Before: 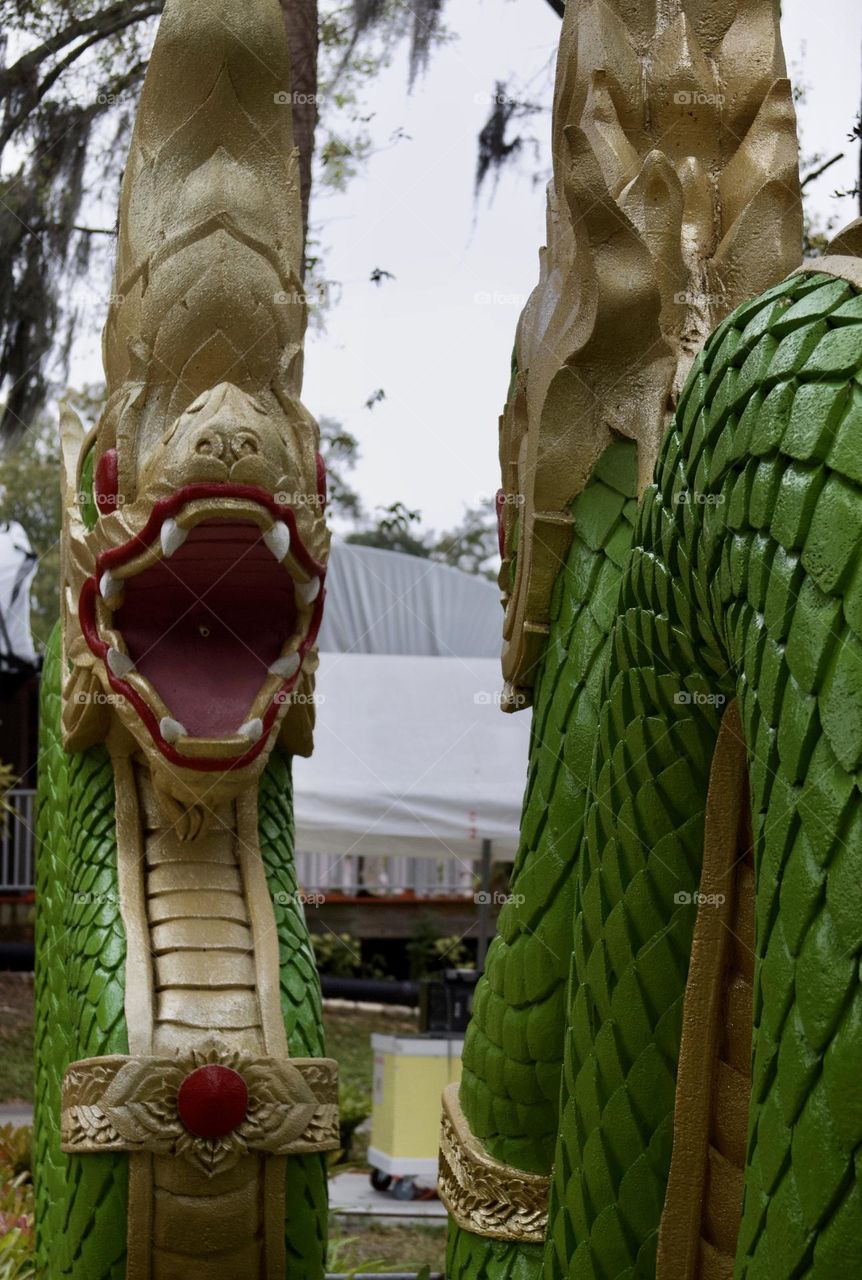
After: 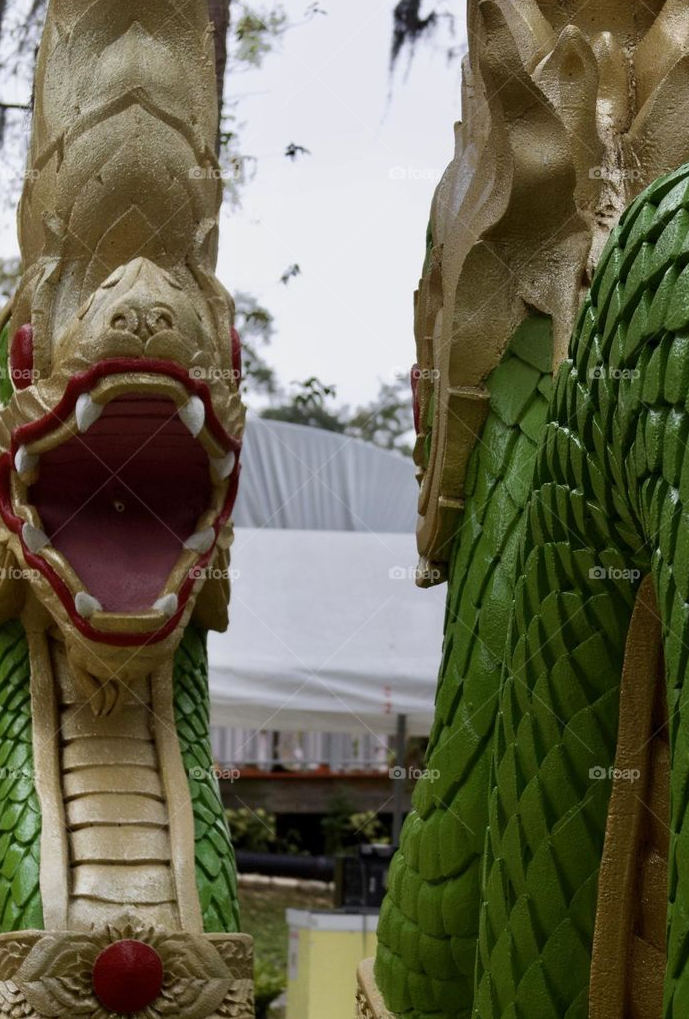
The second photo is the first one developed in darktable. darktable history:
crop and rotate: left 10.073%, top 9.812%, right 9.981%, bottom 10.515%
